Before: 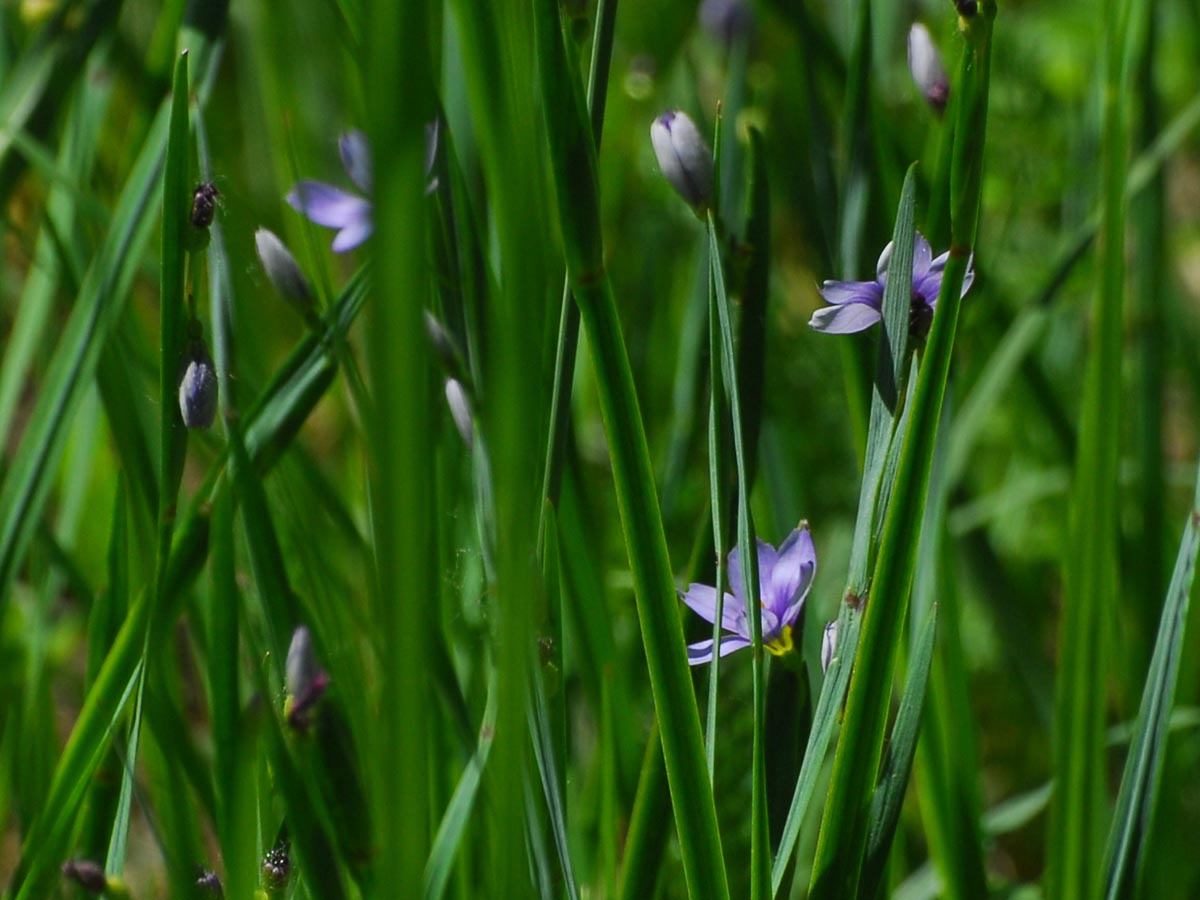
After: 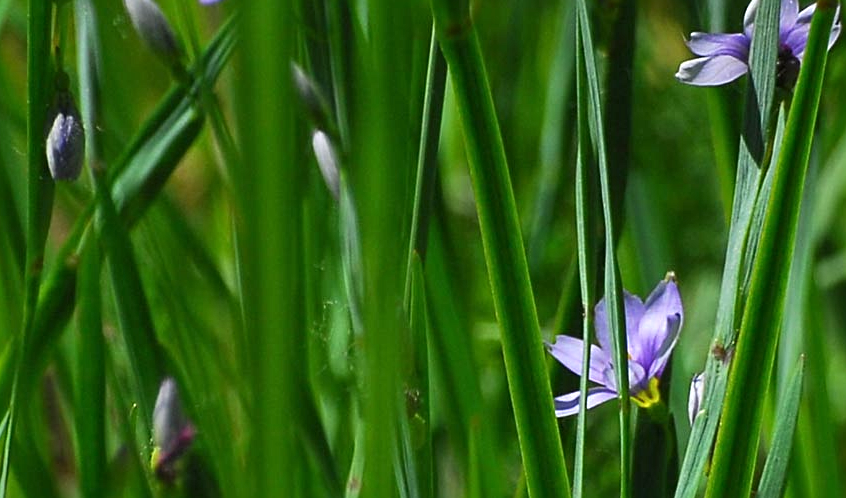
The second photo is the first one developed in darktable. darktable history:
crop: left 11.123%, top 27.61%, right 18.3%, bottom 17.034%
sharpen: radius 2.167, amount 0.381, threshold 0
exposure: exposure 0.485 EV, compensate highlight preservation false
